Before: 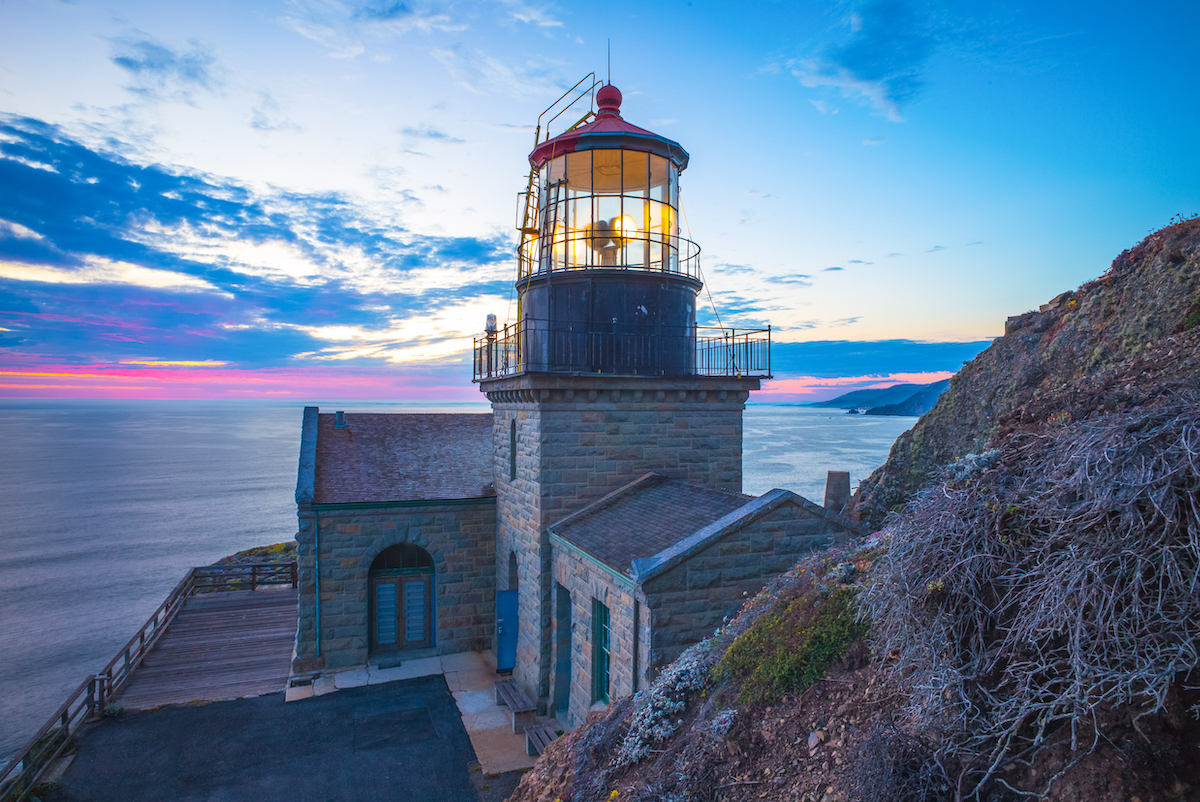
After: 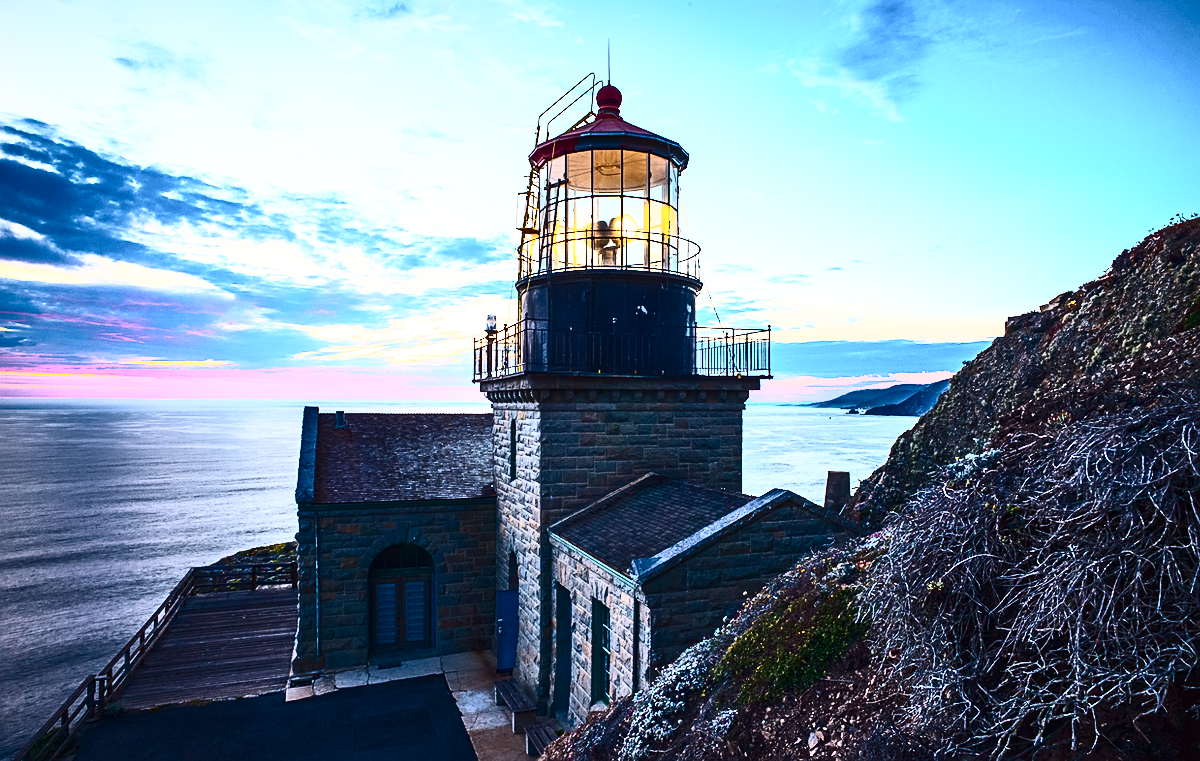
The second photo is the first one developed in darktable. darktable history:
crop and rotate: top 0.011%, bottom 5.057%
contrast brightness saturation: contrast 0.95, brightness 0.19
local contrast: mode bilateral grid, contrast 14, coarseness 35, detail 104%, midtone range 0.2
sharpen: on, module defaults
